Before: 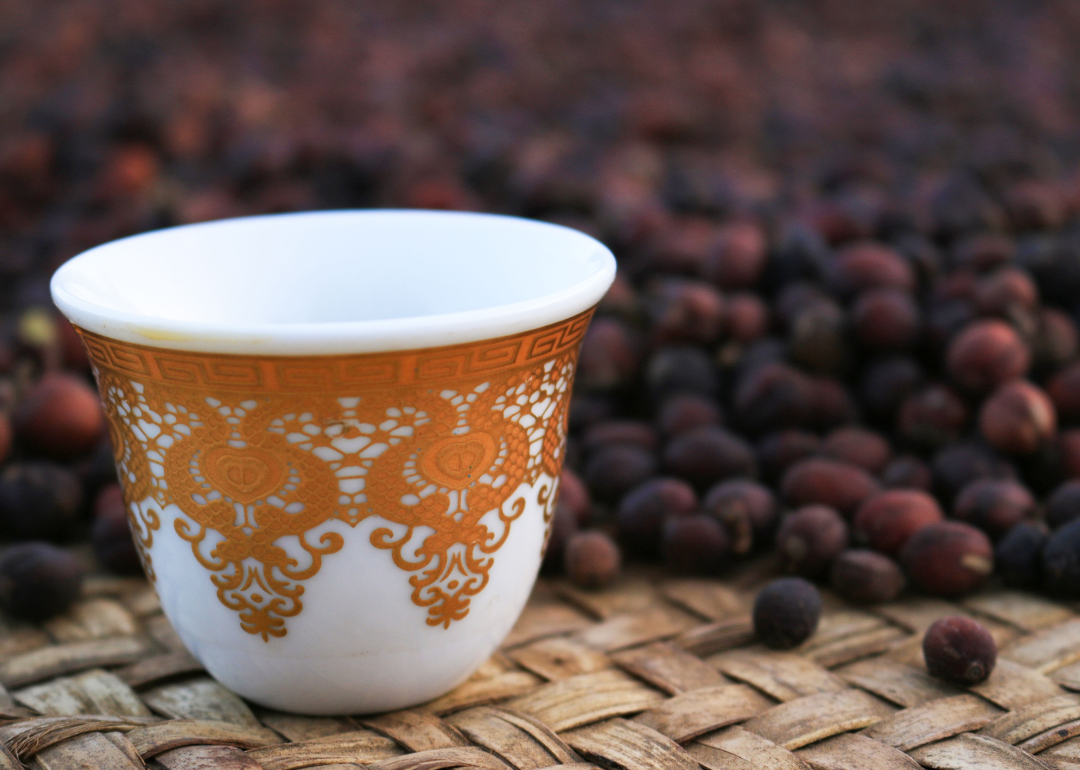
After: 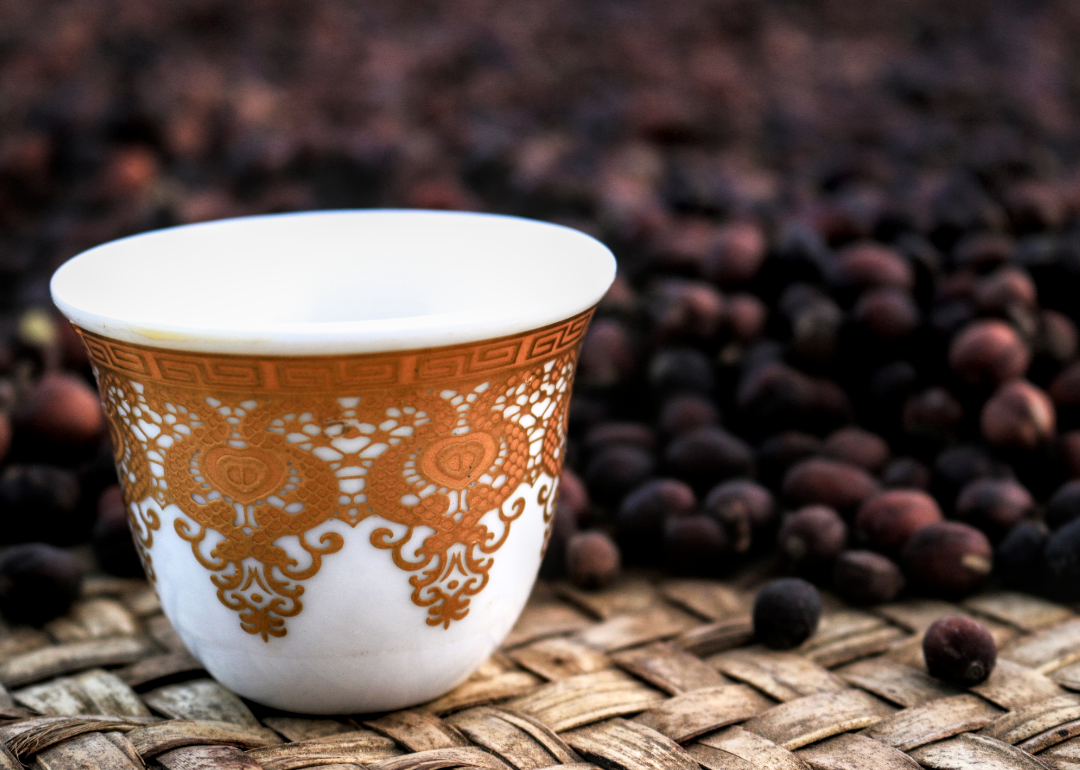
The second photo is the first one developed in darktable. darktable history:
local contrast: detail 130%
filmic rgb: black relative exposure -8.01 EV, white relative exposure 2.2 EV, threshold 5.96 EV, hardness 6.91, enable highlight reconstruction true
